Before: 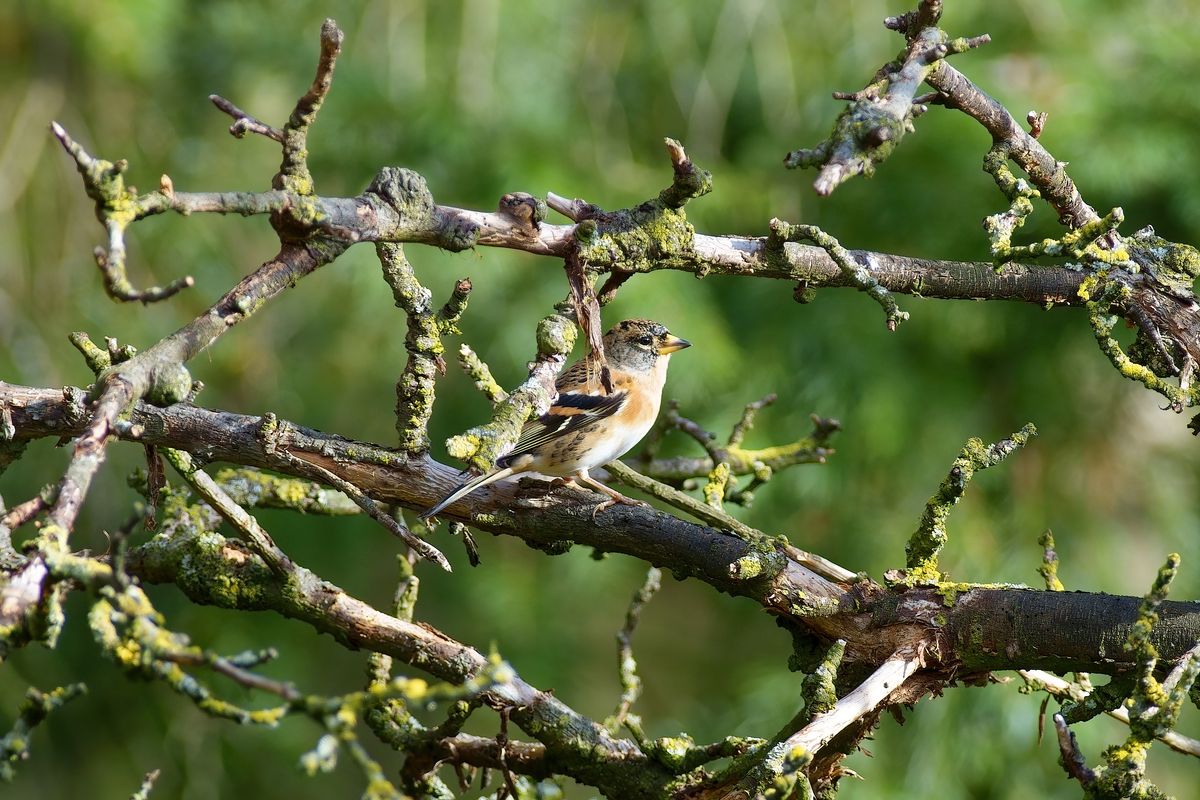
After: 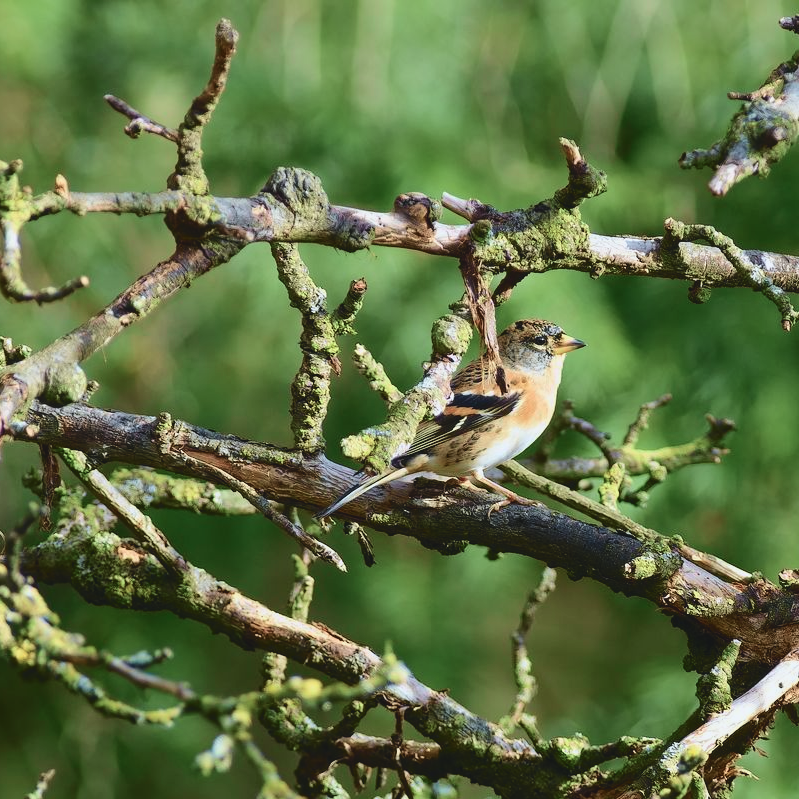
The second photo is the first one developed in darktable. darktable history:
tone curve: curves: ch0 [(0, 0) (0.033, 0.016) (0.171, 0.127) (0.33, 0.331) (0.432, 0.475) (0.601, 0.665) (0.843, 0.876) (1, 1)]; ch1 [(0, 0) (0.339, 0.349) (0.445, 0.42) (0.476, 0.47) (0.501, 0.499) (0.516, 0.525) (0.548, 0.563) (0.584, 0.633) (0.728, 0.746) (1, 1)]; ch2 [(0, 0) (0.327, 0.324) (0.417, 0.44) (0.46, 0.453) (0.502, 0.498) (0.517, 0.524) (0.53, 0.554) (0.579, 0.599) (0.745, 0.704) (1, 1)], color space Lab, independent channels, preserve colors none
exposure: black level correction -0.014, exposure -0.193 EV, compensate highlight preservation false
white balance: red 0.986, blue 1.01
crop and rotate: left 8.786%, right 24.548%
